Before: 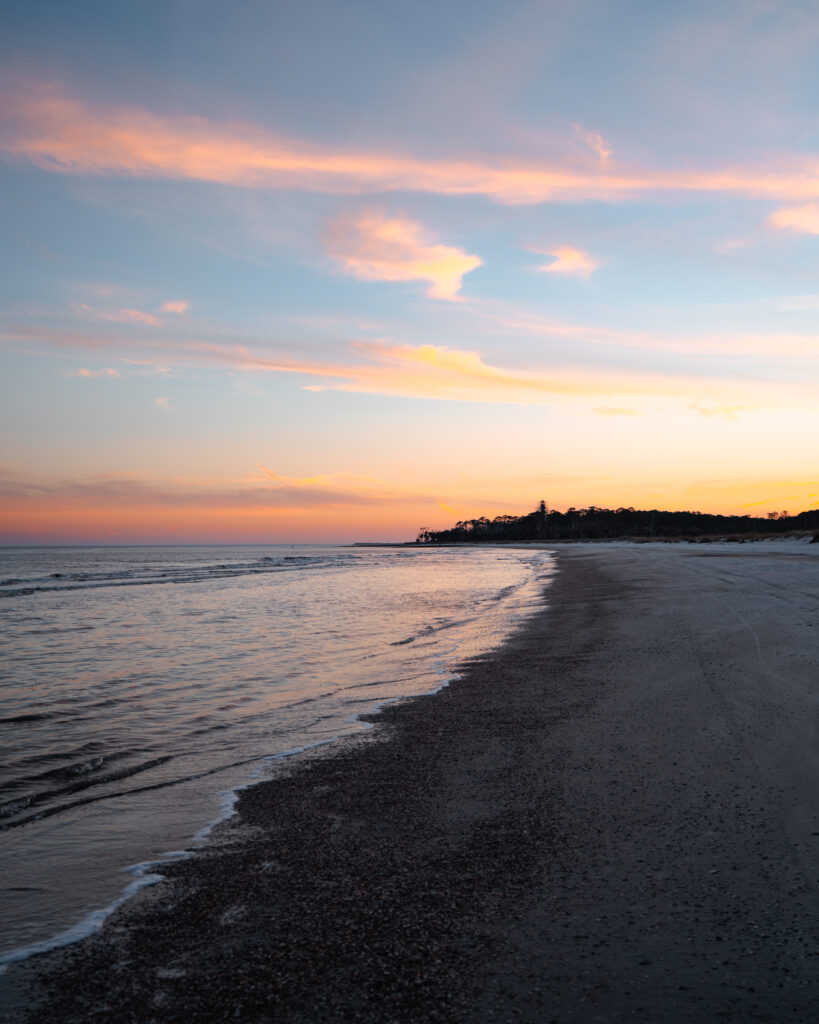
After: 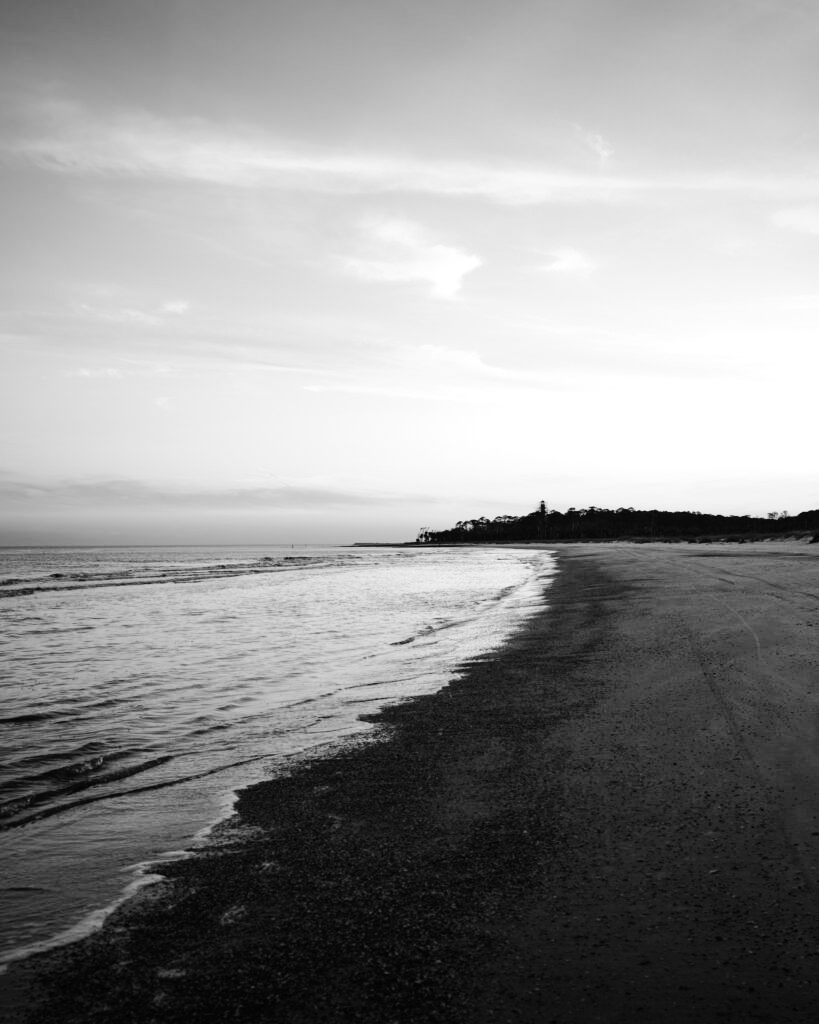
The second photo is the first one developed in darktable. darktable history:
base curve: curves: ch0 [(0, 0) (0.036, 0.025) (0.121, 0.166) (0.206, 0.329) (0.605, 0.79) (1, 1)], preserve colors none
vignetting: fall-off start 100%, brightness -0.282, width/height ratio 1.31
monochrome: on, module defaults
exposure: black level correction 0, exposure 0.3 EV, compensate highlight preservation false
